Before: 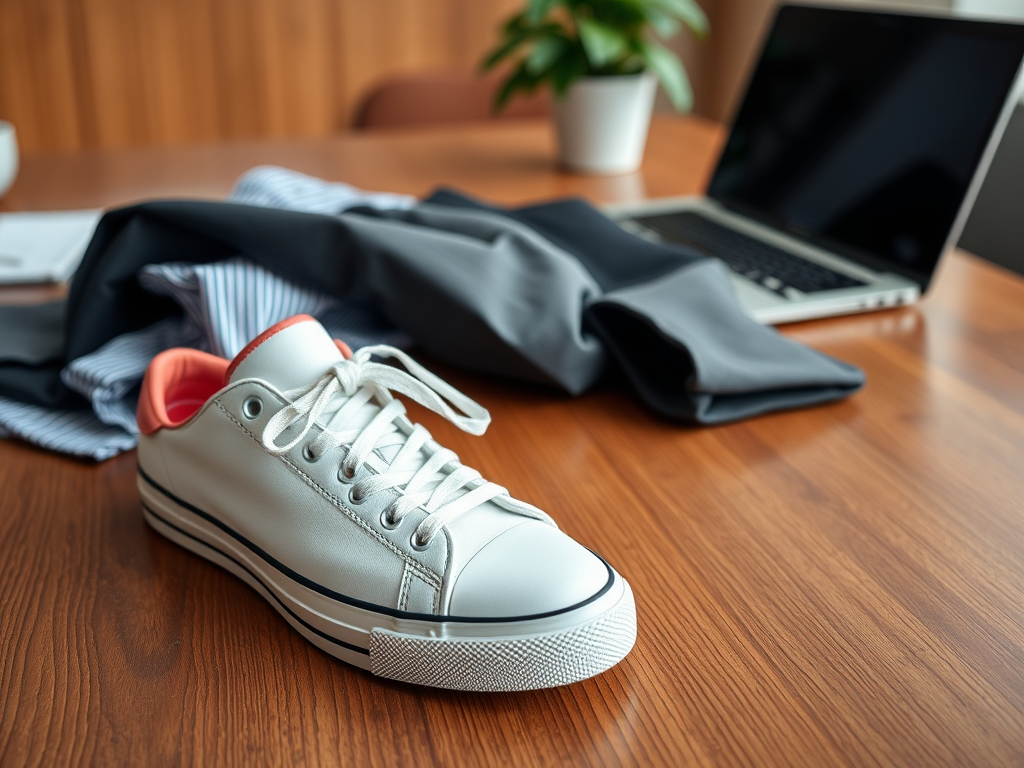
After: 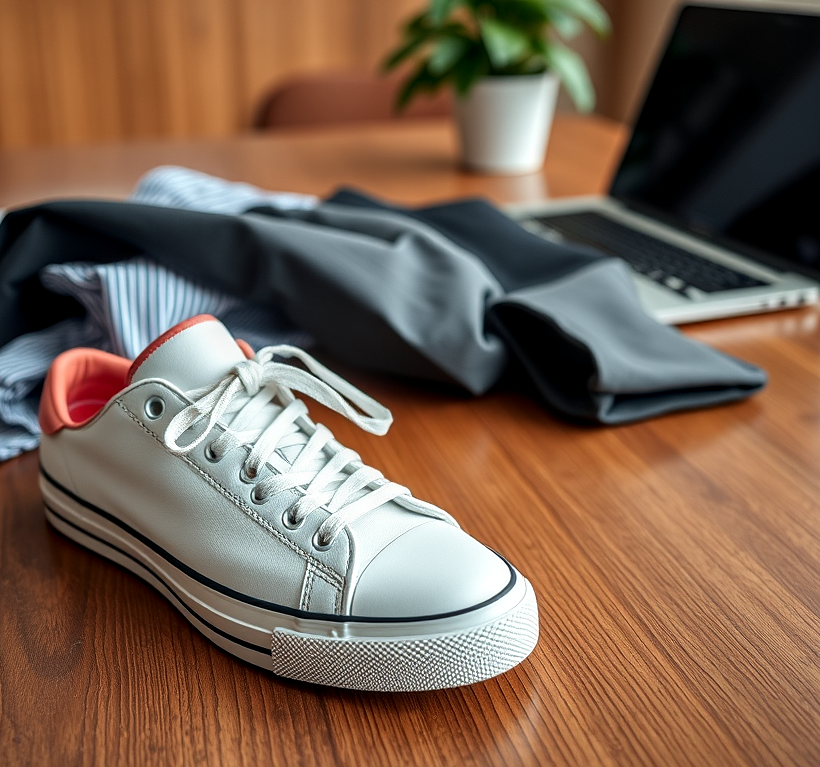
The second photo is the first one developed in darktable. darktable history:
local contrast: on, module defaults
sharpen: radius 0.994
crop and rotate: left 9.616%, right 10.263%
